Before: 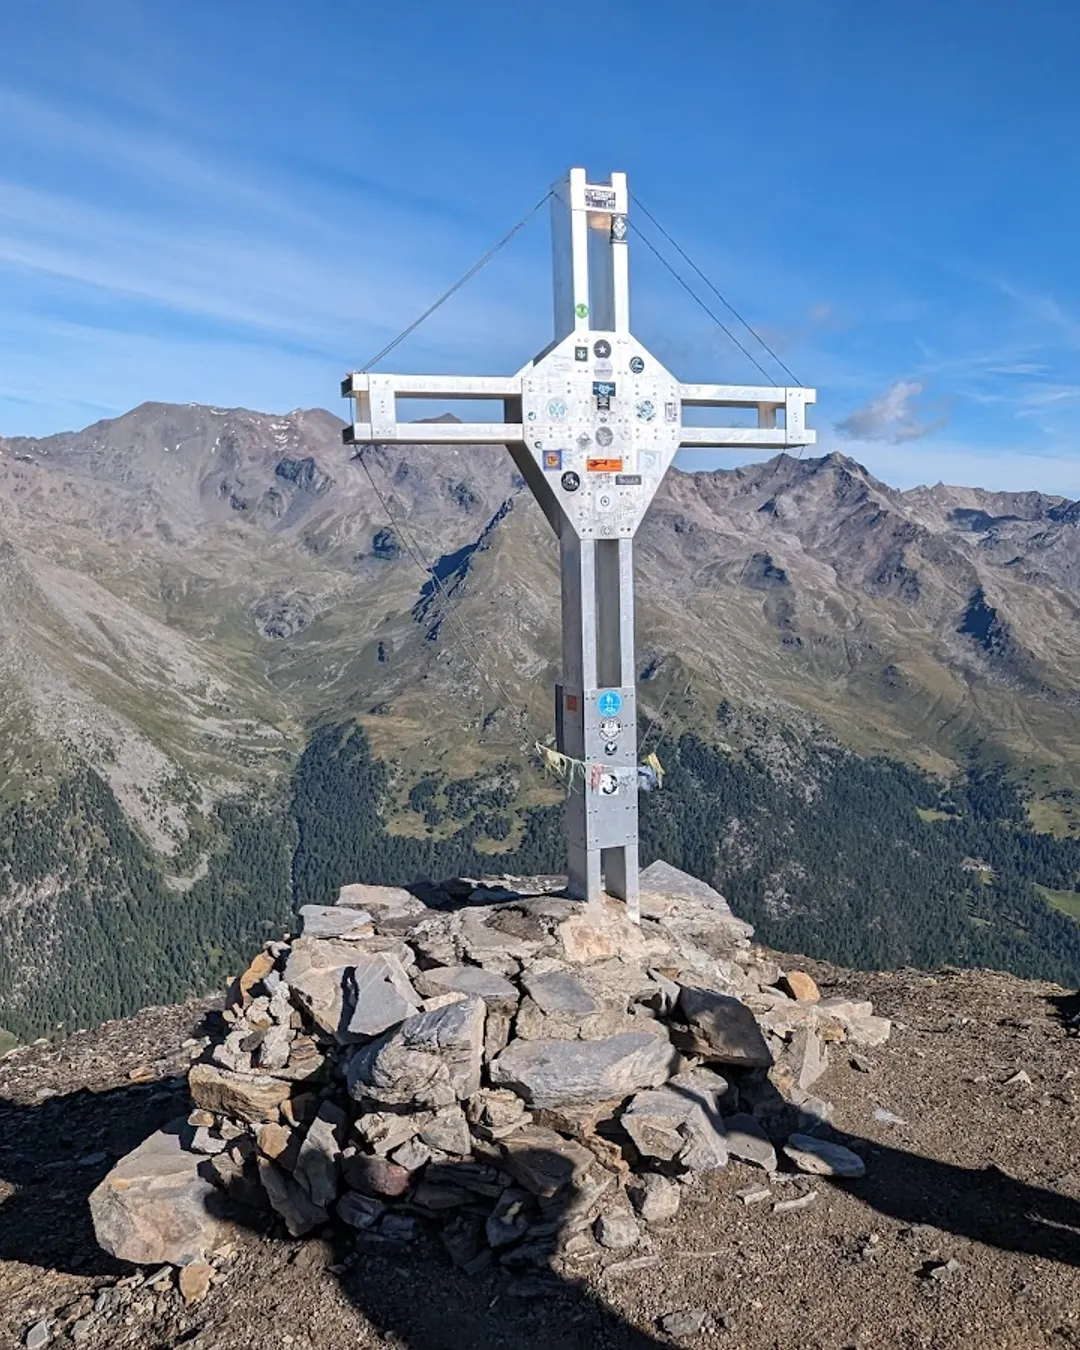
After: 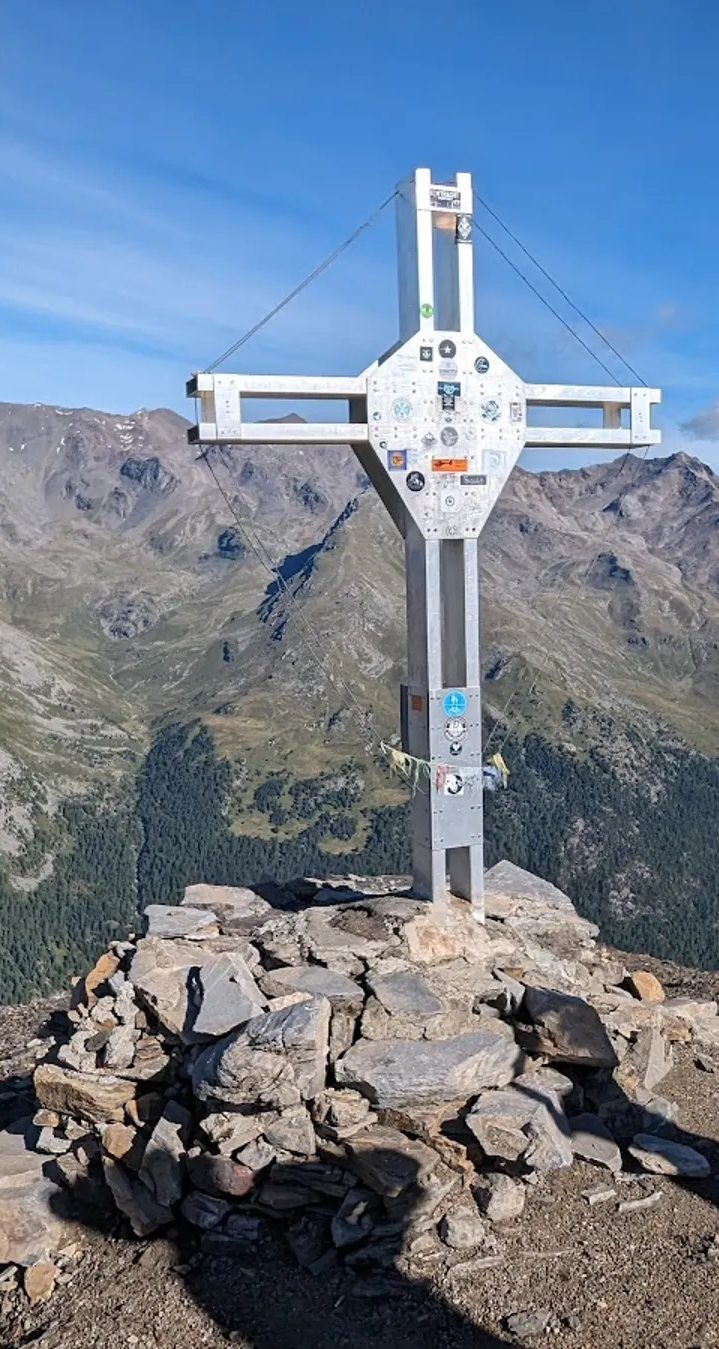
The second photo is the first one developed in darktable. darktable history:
crop and rotate: left 14.45%, right 18.914%
